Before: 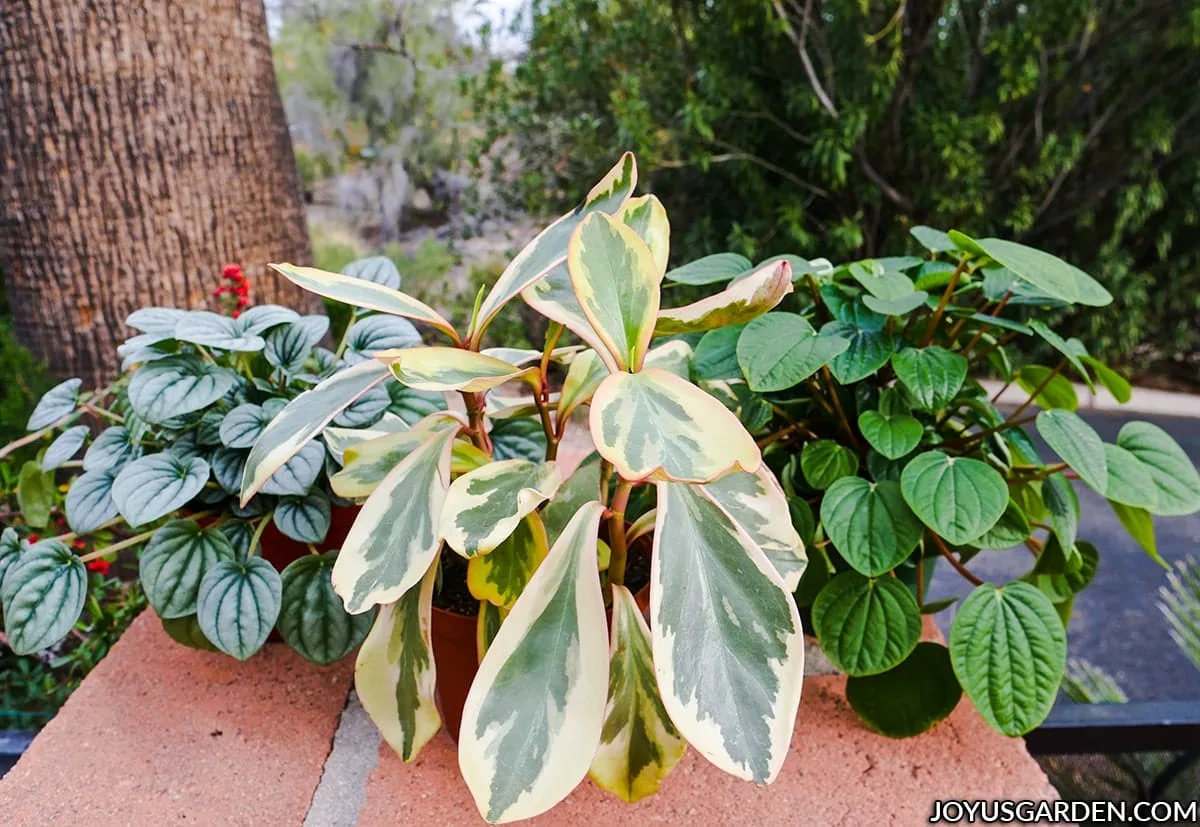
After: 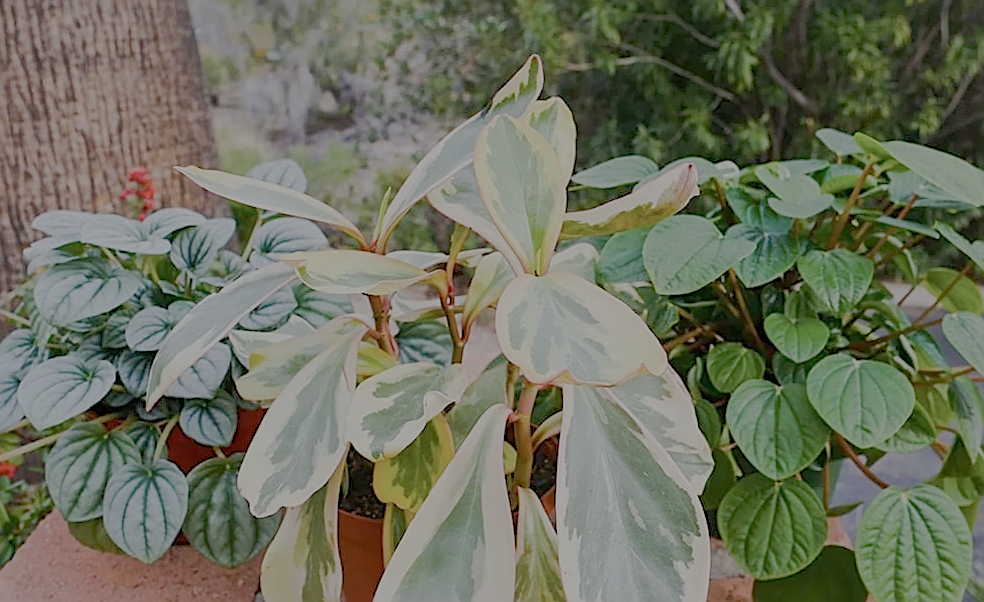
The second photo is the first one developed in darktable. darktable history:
crop: left 7.889%, top 11.739%, right 10.034%, bottom 15.434%
filmic rgb: black relative exposure -13.87 EV, white relative exposure 7.97 EV, hardness 3.74, latitude 49.34%, contrast 0.505, preserve chrominance no, color science v5 (2021), iterations of high-quality reconstruction 0, contrast in shadows safe, contrast in highlights safe
sharpen: on, module defaults
shadows and highlights: shadows 25.85, highlights -23.26
